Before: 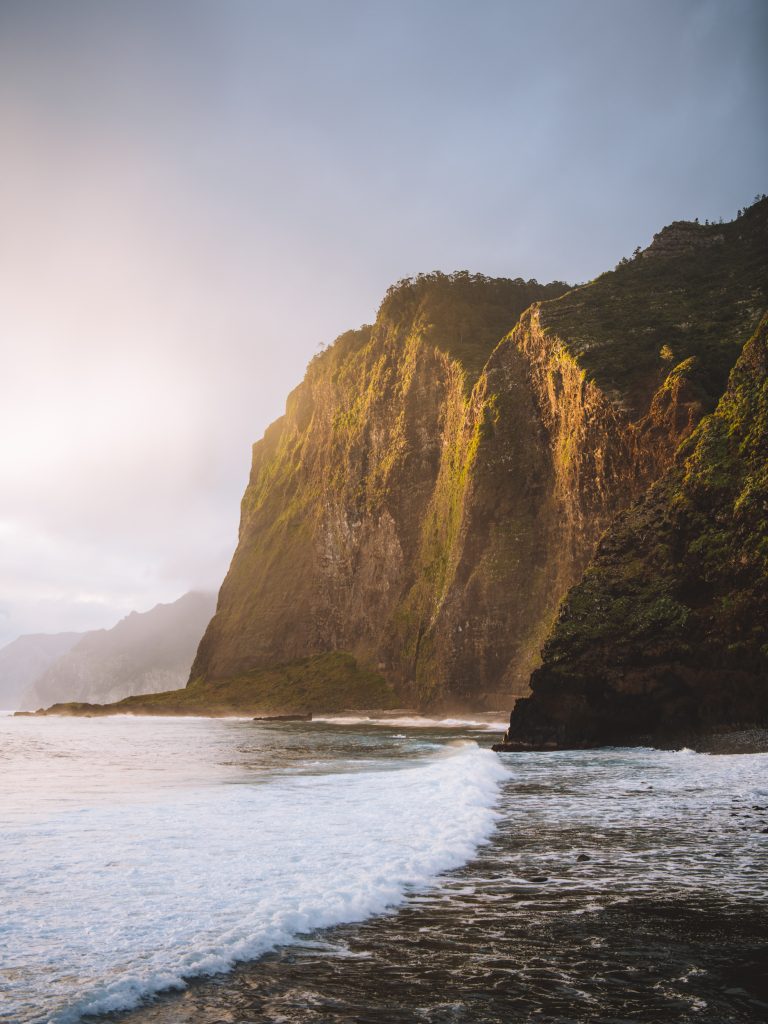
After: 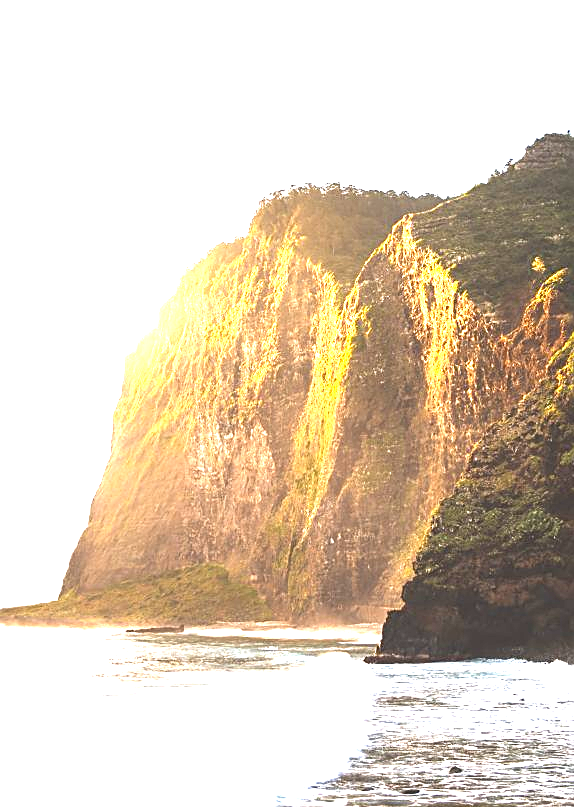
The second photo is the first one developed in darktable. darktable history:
crop: left 16.768%, top 8.653%, right 8.362%, bottom 12.485%
exposure: black level correction 0, exposure 2.327 EV, compensate exposure bias true, compensate highlight preservation false
sharpen: on, module defaults
